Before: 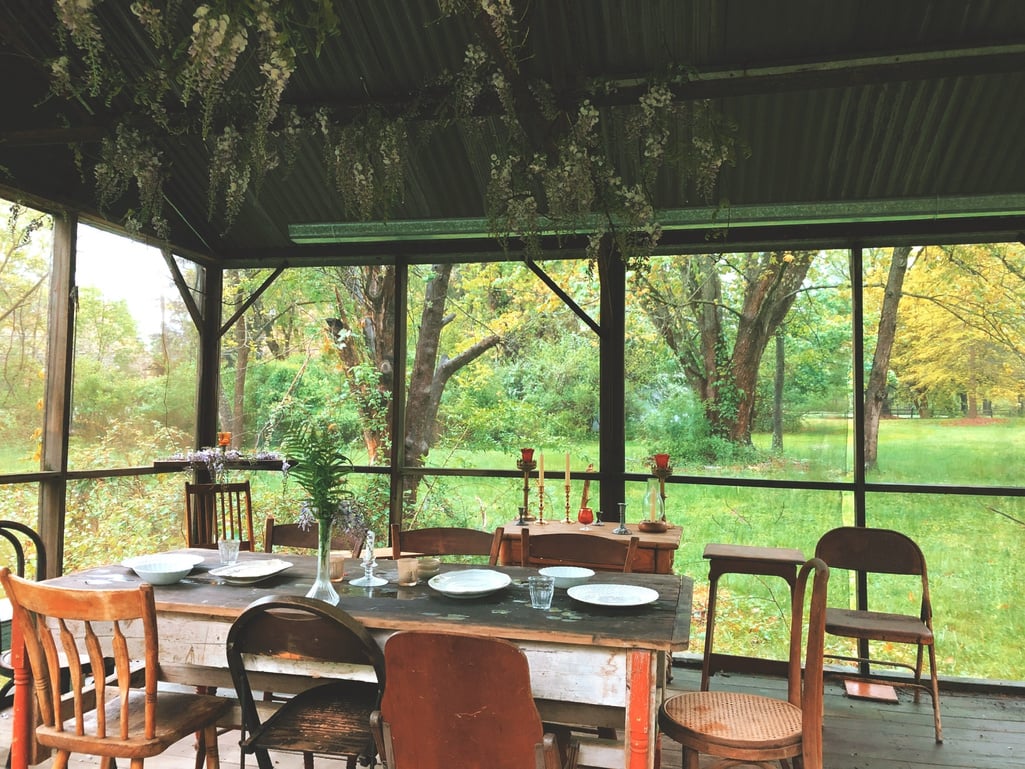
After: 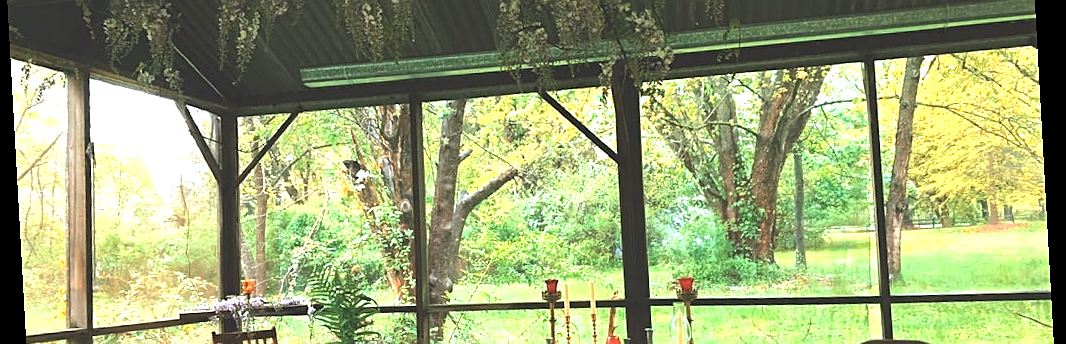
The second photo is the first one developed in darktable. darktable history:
crop and rotate: top 23.84%, bottom 34.294%
exposure: black level correction 0, exposure 0.7 EV, compensate exposure bias true, compensate highlight preservation false
sharpen: on, module defaults
levels: levels [0.031, 0.5, 0.969]
shadows and highlights: shadows 25, highlights -25
rotate and perspective: rotation -3.18°, automatic cropping off
